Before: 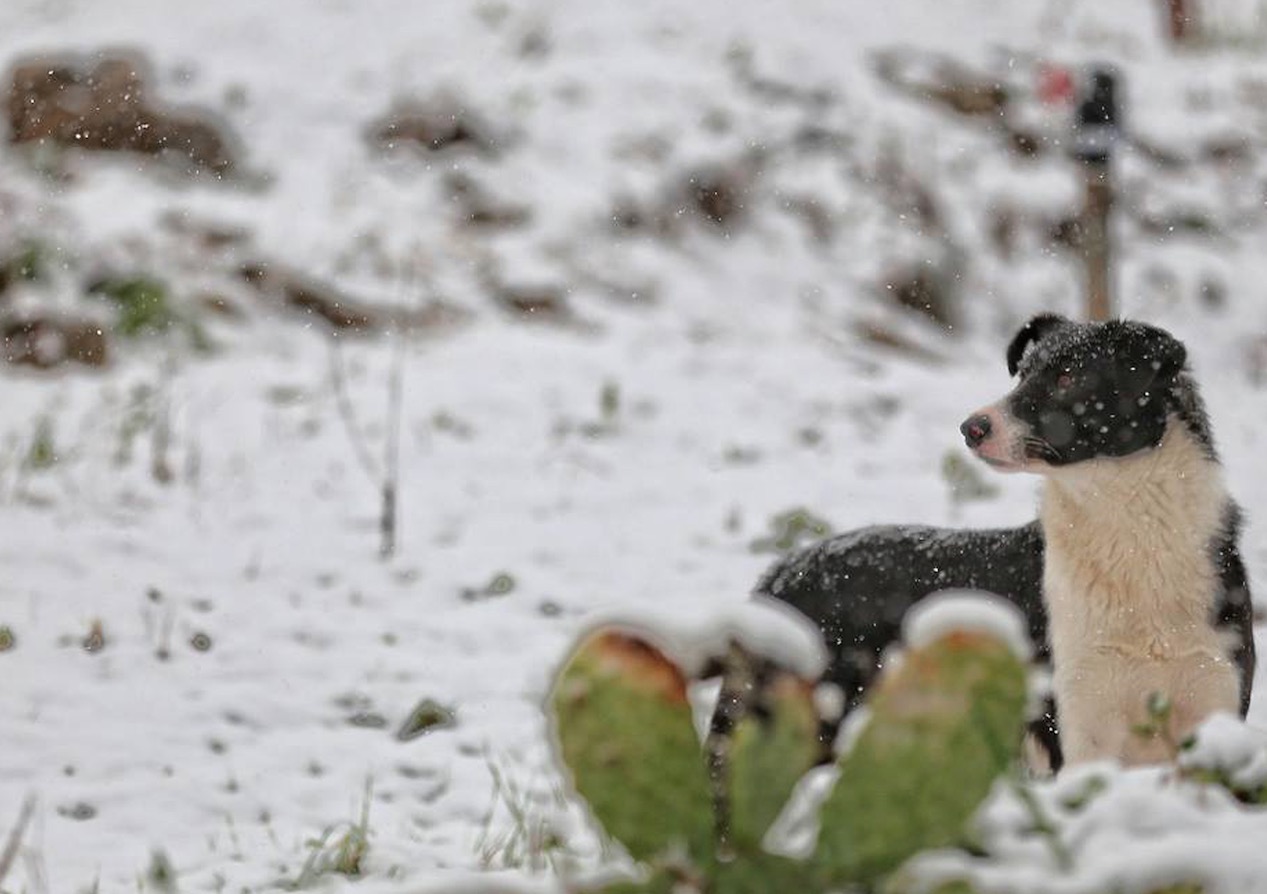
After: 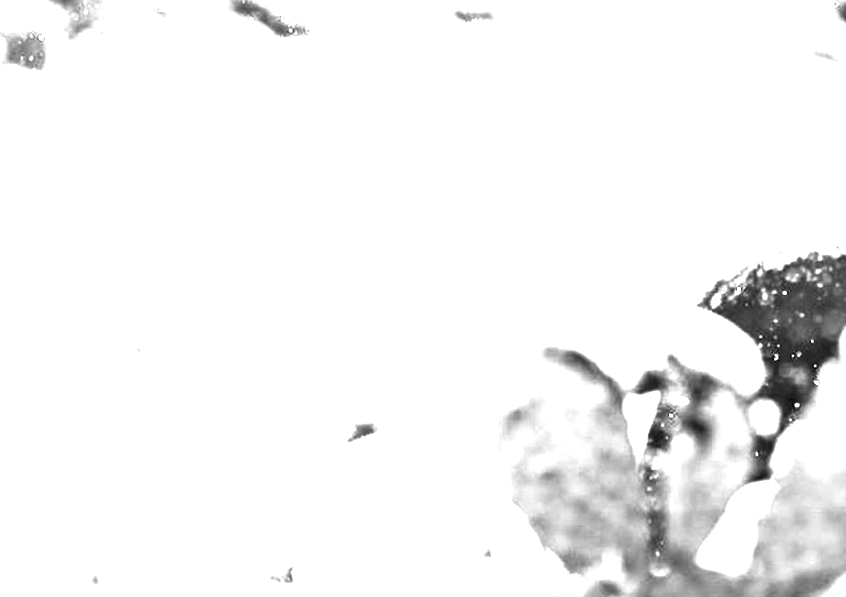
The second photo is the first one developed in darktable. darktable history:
color balance rgb: linear chroma grading › global chroma 20%, perceptual saturation grading › global saturation 65%, perceptual saturation grading › highlights 60%, perceptual saturation grading › mid-tones 50%, perceptual saturation grading › shadows 50%, perceptual brilliance grading › global brilliance 30%, perceptual brilliance grading › highlights 50%, perceptual brilliance grading › mid-tones 50%, perceptual brilliance grading › shadows -22%, global vibrance 20%
exposure: black level correction 0, exposure 1 EV, compensate exposure bias true, compensate highlight preservation false
local contrast: mode bilateral grid, contrast 25, coarseness 50, detail 123%, midtone range 0.2
crop and rotate: angle -0.82°, left 3.85%, top 31.828%, right 27.992%
monochrome: on, module defaults
